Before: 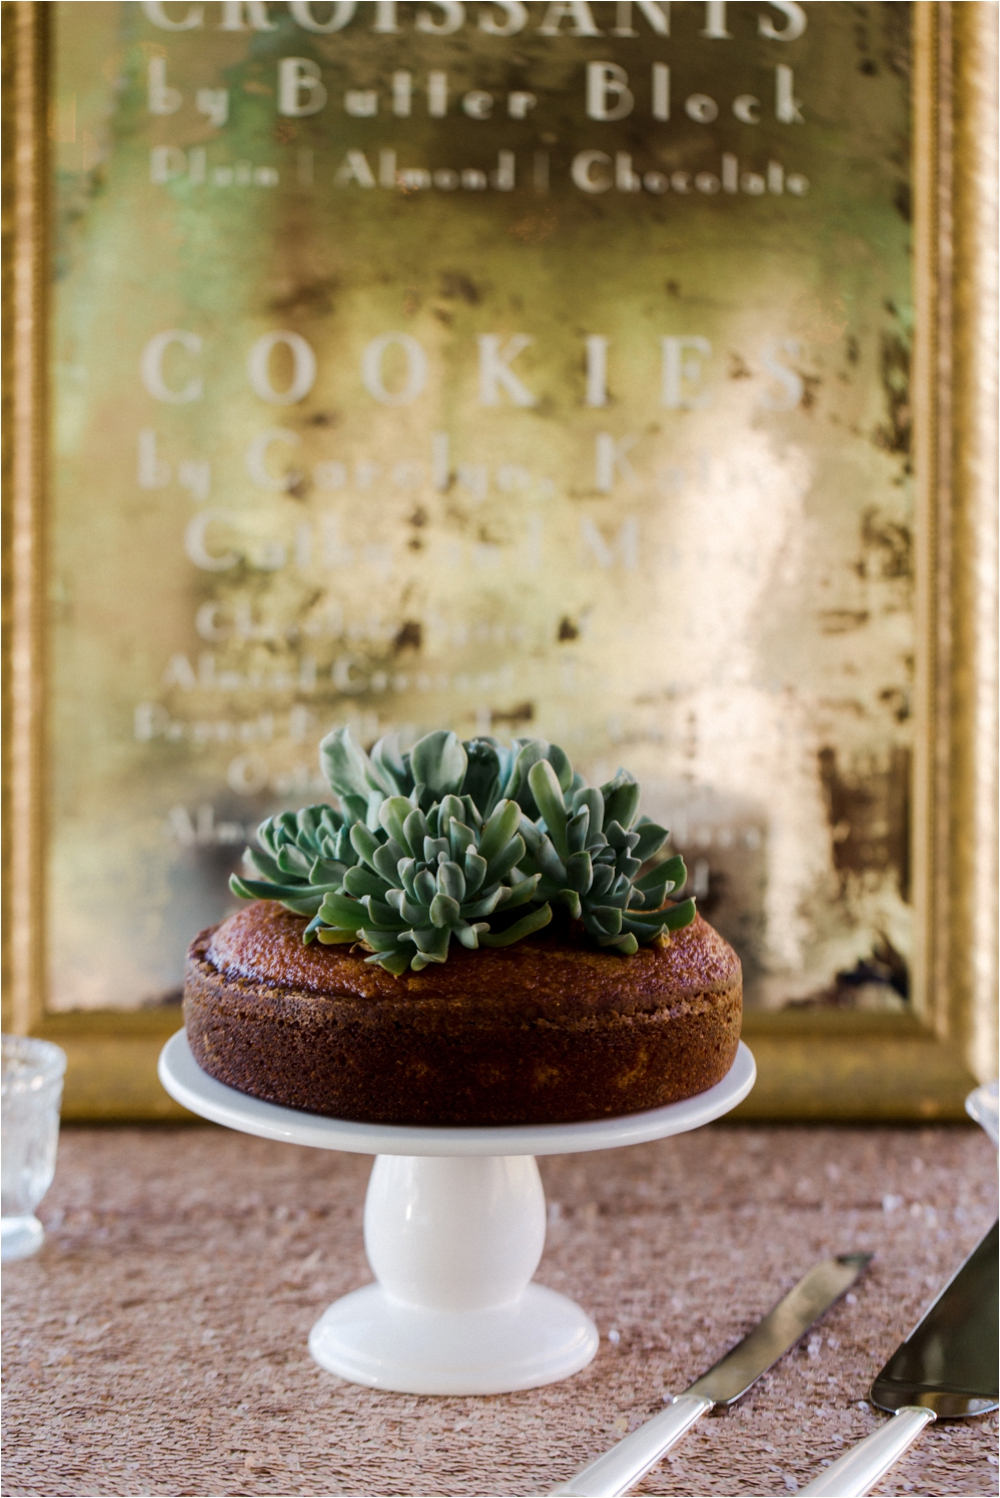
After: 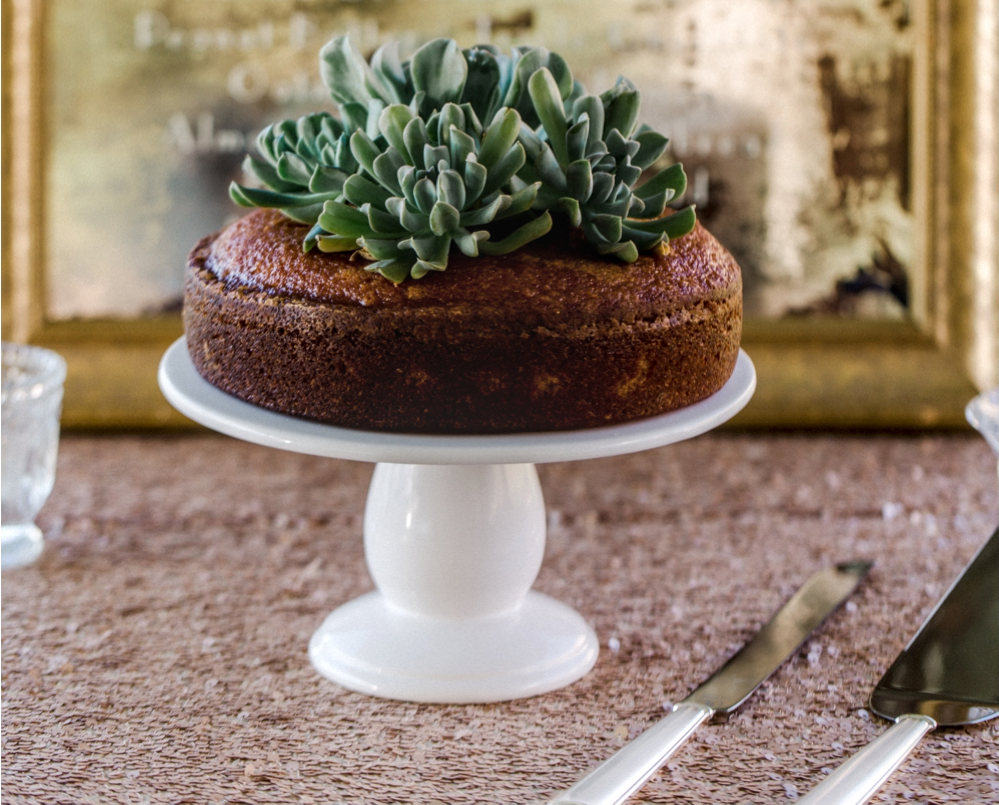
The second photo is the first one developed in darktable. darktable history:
local contrast: highlights 0%, shadows 0%, detail 133%
crop and rotate: top 46.237%
